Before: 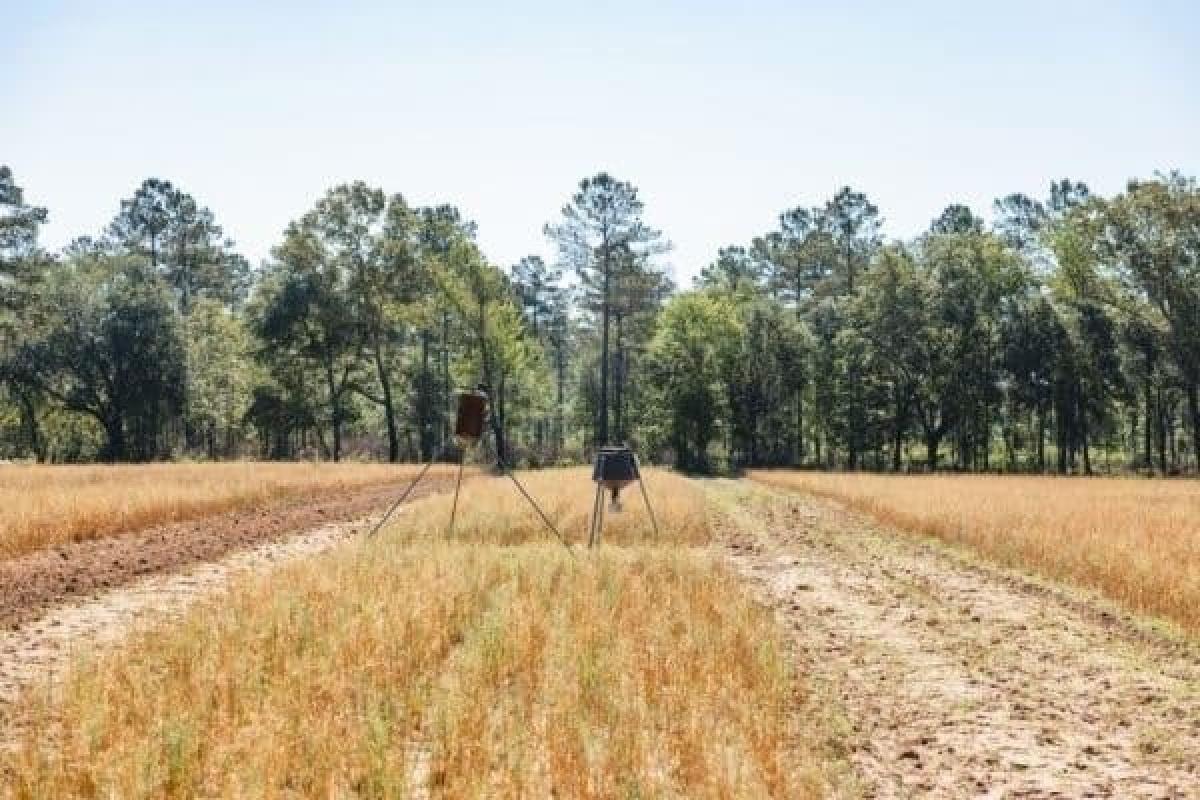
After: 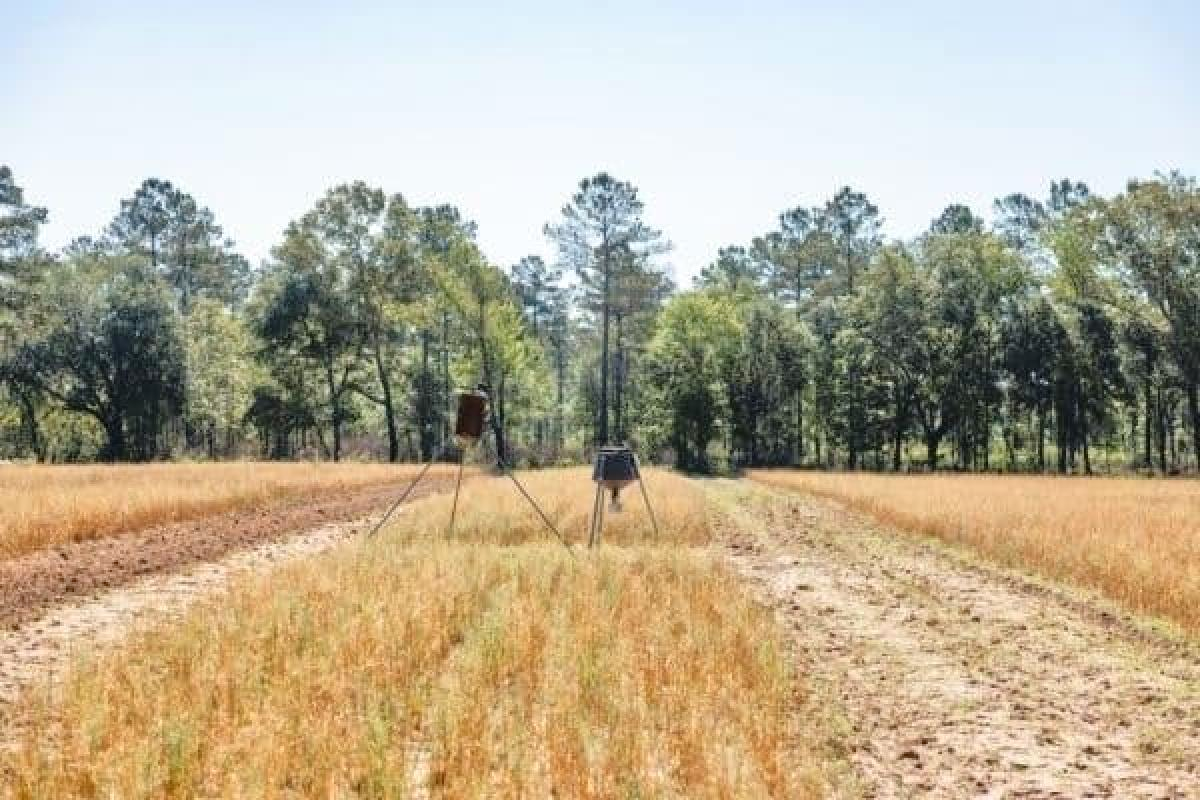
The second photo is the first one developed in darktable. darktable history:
tone equalizer: -8 EV 0.029 EV, -7 EV -0.007 EV, -6 EV 0.04 EV, -5 EV 0.032 EV, -4 EV 0.27 EV, -3 EV 0.624 EV, -2 EV 0.569 EV, -1 EV 0.212 EV, +0 EV 0.021 EV
